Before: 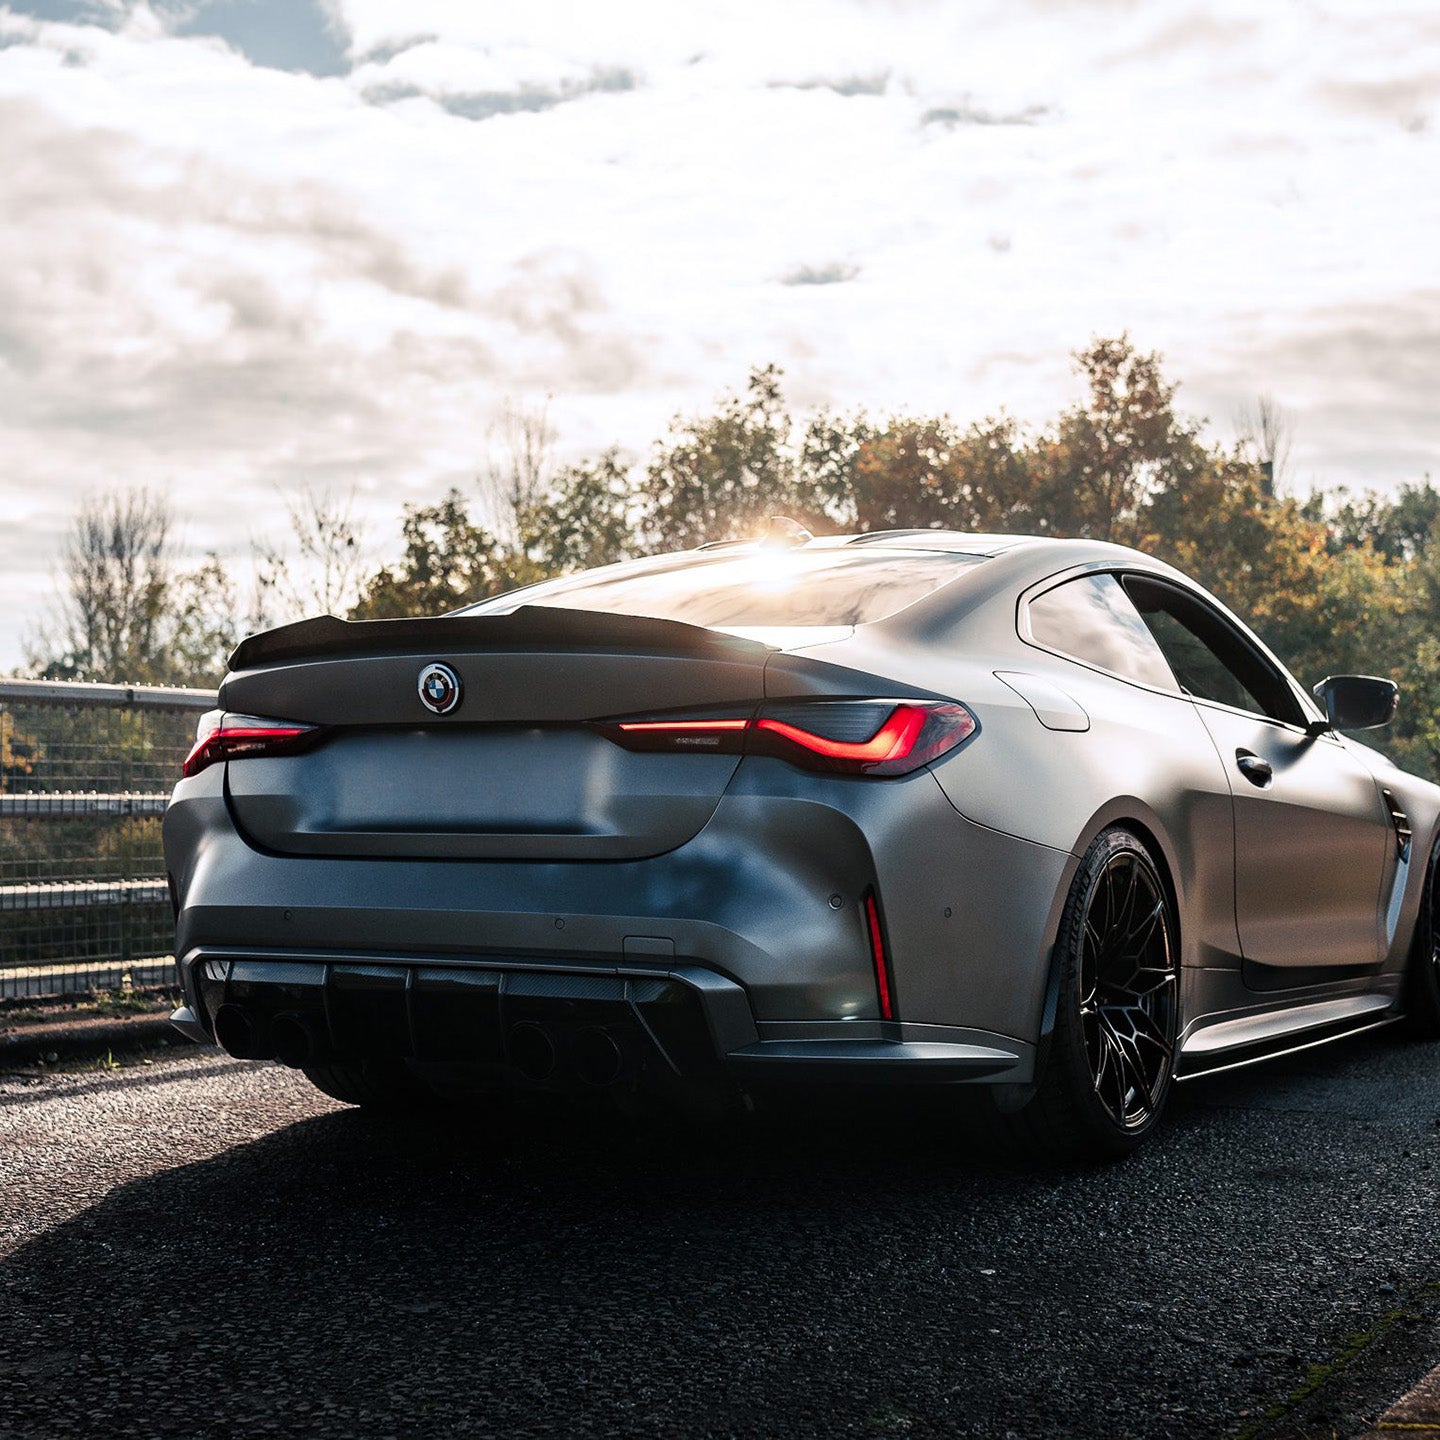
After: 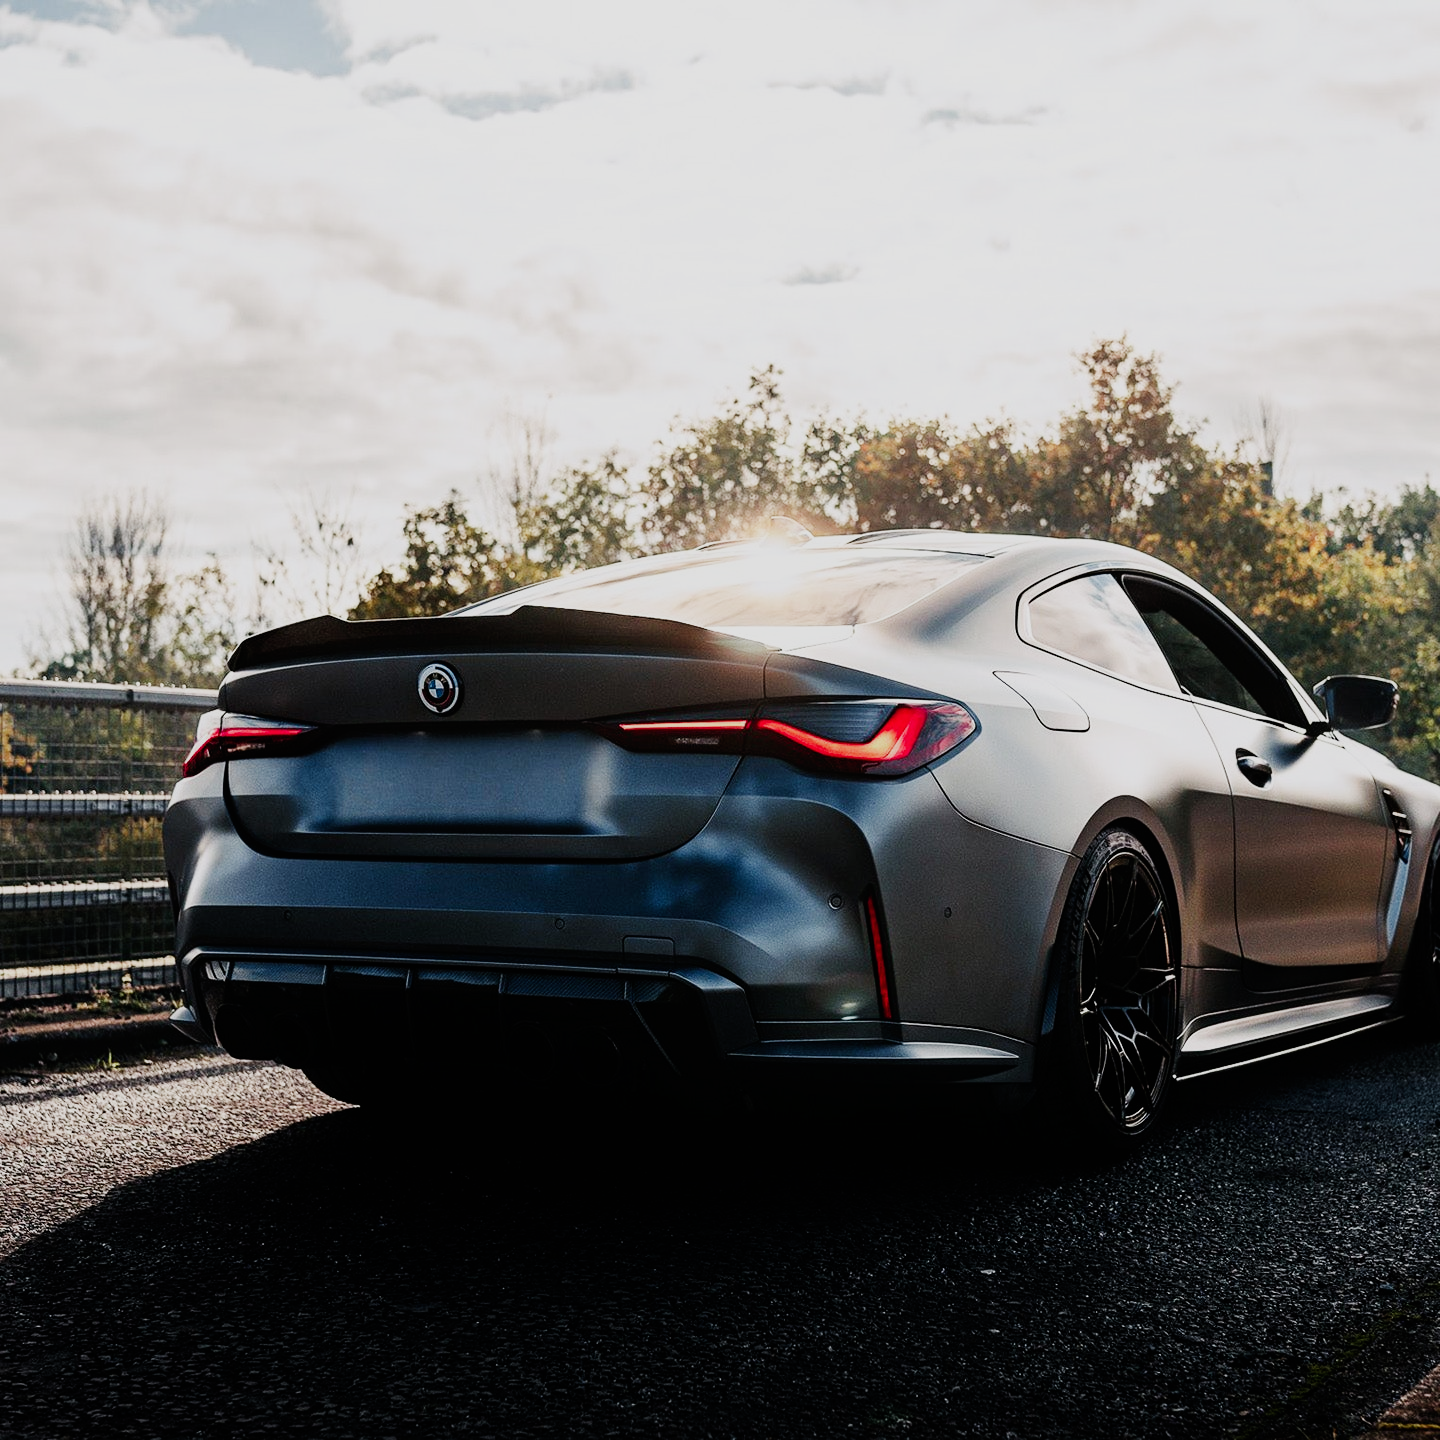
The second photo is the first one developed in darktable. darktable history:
sigmoid: contrast 1.7, skew -0.2, preserve hue 0%, red attenuation 0.1, red rotation 0.035, green attenuation 0.1, green rotation -0.017, blue attenuation 0.15, blue rotation -0.052, base primaries Rec2020
contrast equalizer: y [[0.439, 0.44, 0.442, 0.457, 0.493, 0.498], [0.5 ×6], [0.5 ×6], [0 ×6], [0 ×6]], mix 0.59
